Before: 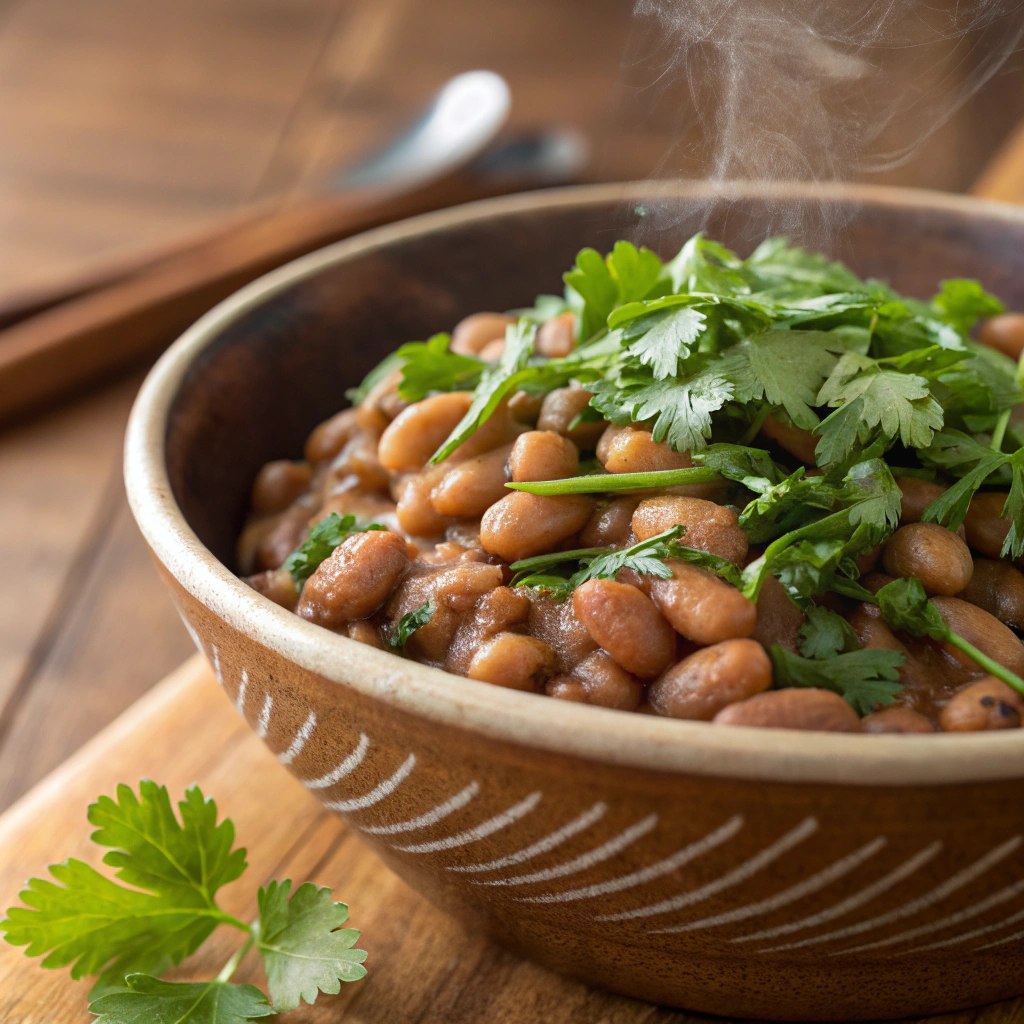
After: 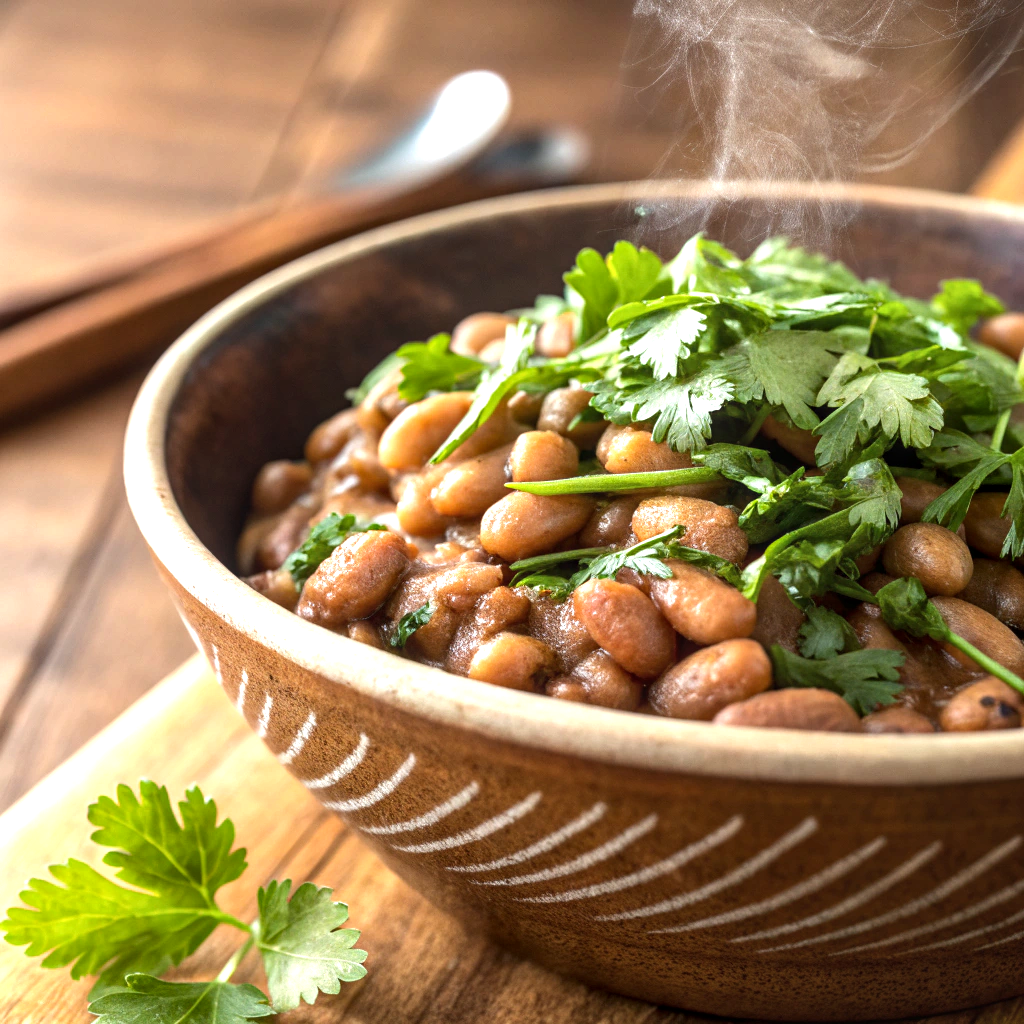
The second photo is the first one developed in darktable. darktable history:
exposure: black level correction 0, exposure 0.498 EV, compensate highlight preservation false
tone equalizer: -8 EV -0.405 EV, -7 EV -0.366 EV, -6 EV -0.302 EV, -5 EV -0.204 EV, -3 EV 0.217 EV, -2 EV 0.338 EV, -1 EV 0.411 EV, +0 EV 0.41 EV, edges refinement/feathering 500, mask exposure compensation -1.57 EV, preserve details no
local contrast: on, module defaults
